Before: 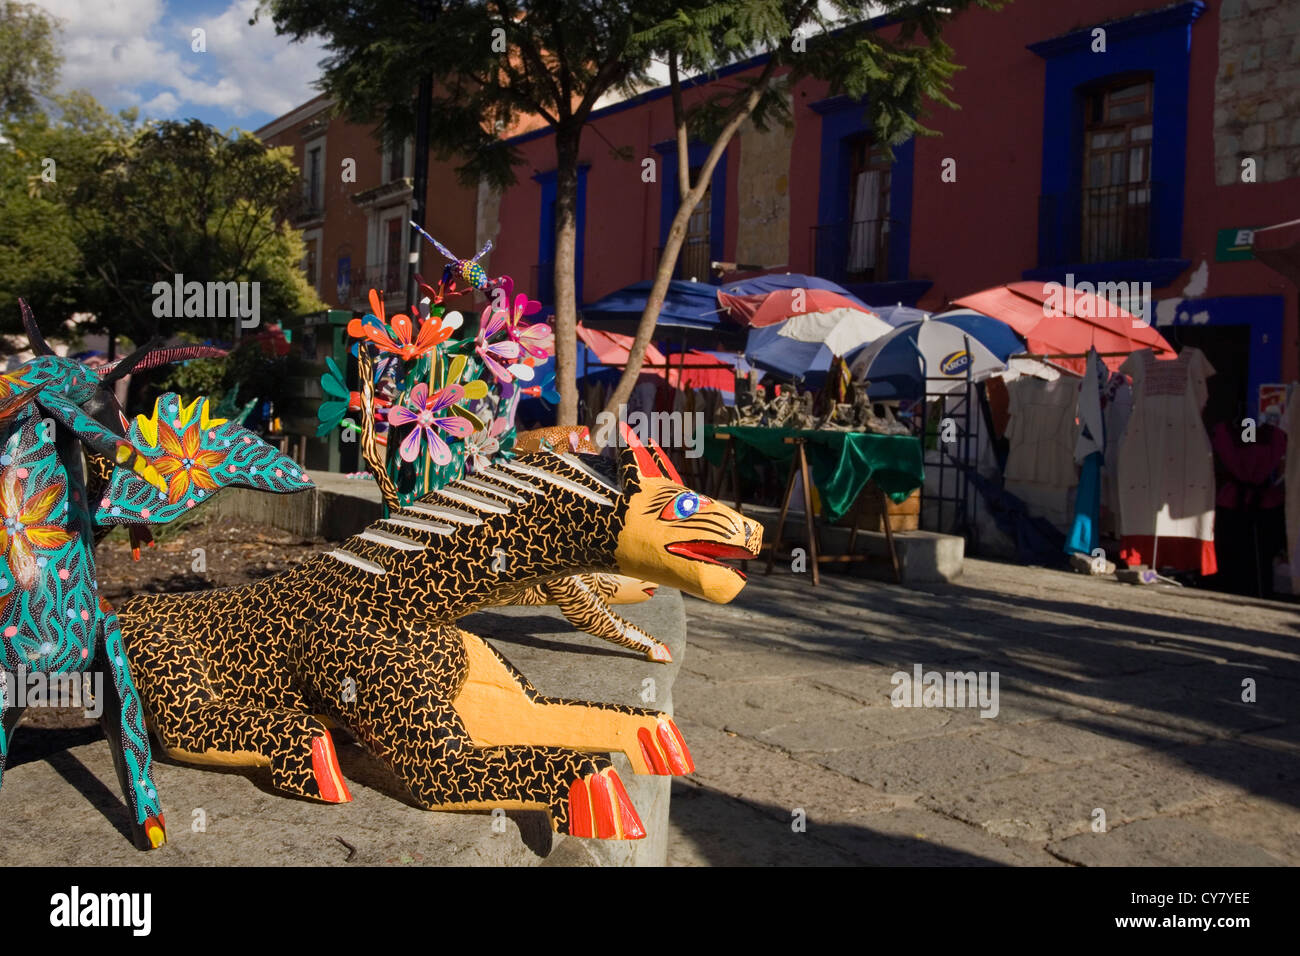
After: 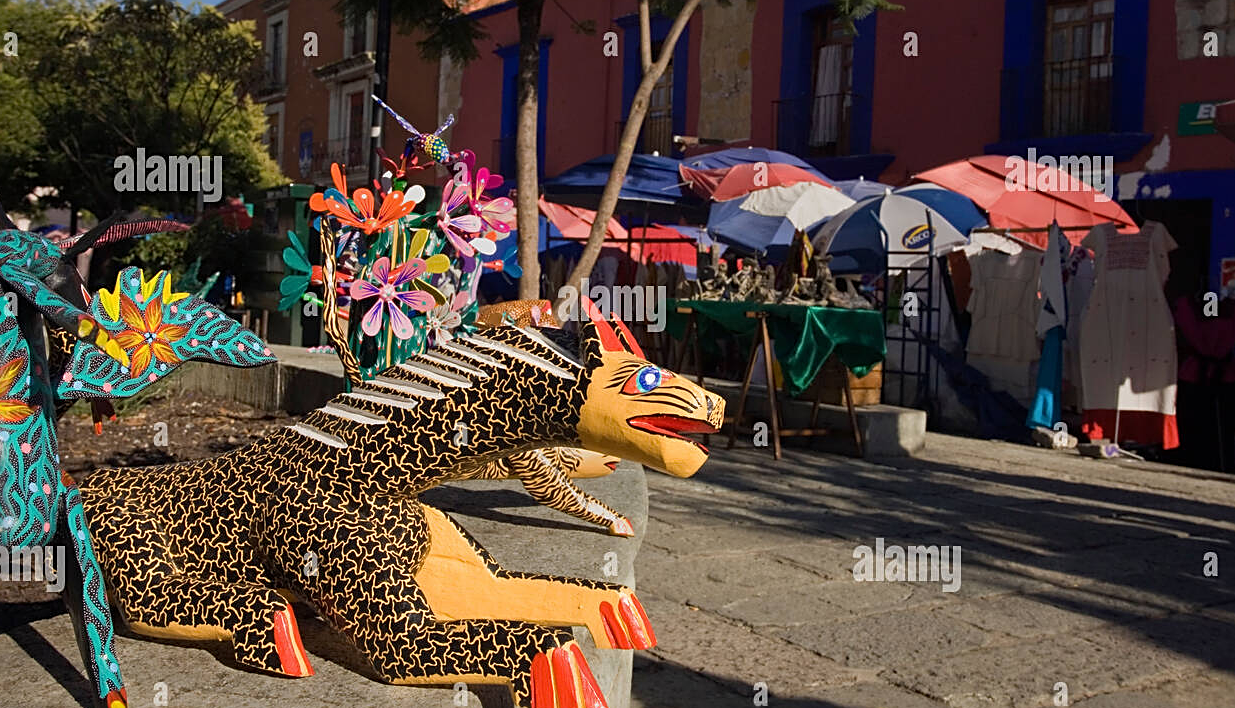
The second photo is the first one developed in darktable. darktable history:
crop and rotate: left 2.991%, top 13.302%, right 1.981%, bottom 12.636%
exposure: compensate highlight preservation false
sharpen: on, module defaults
